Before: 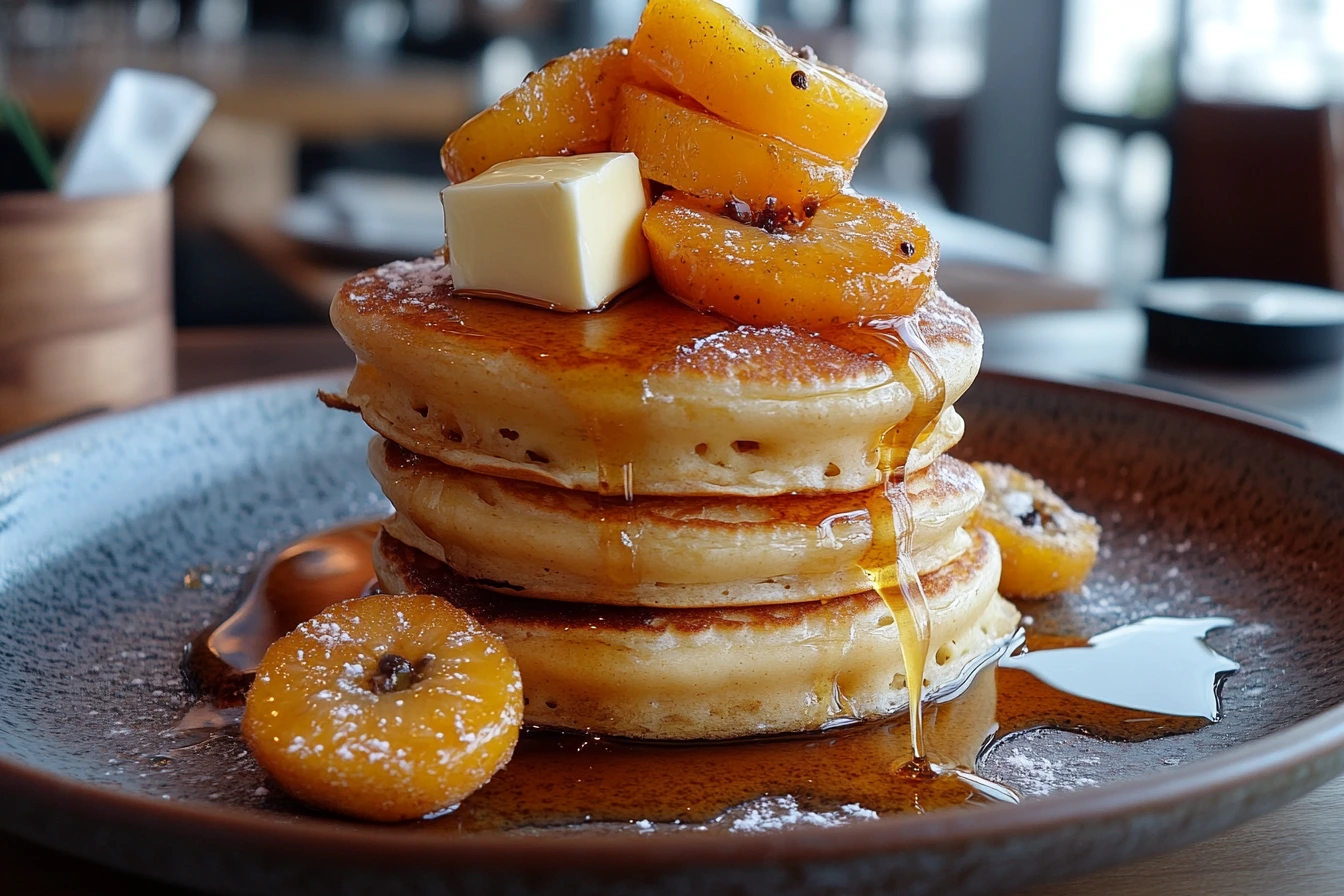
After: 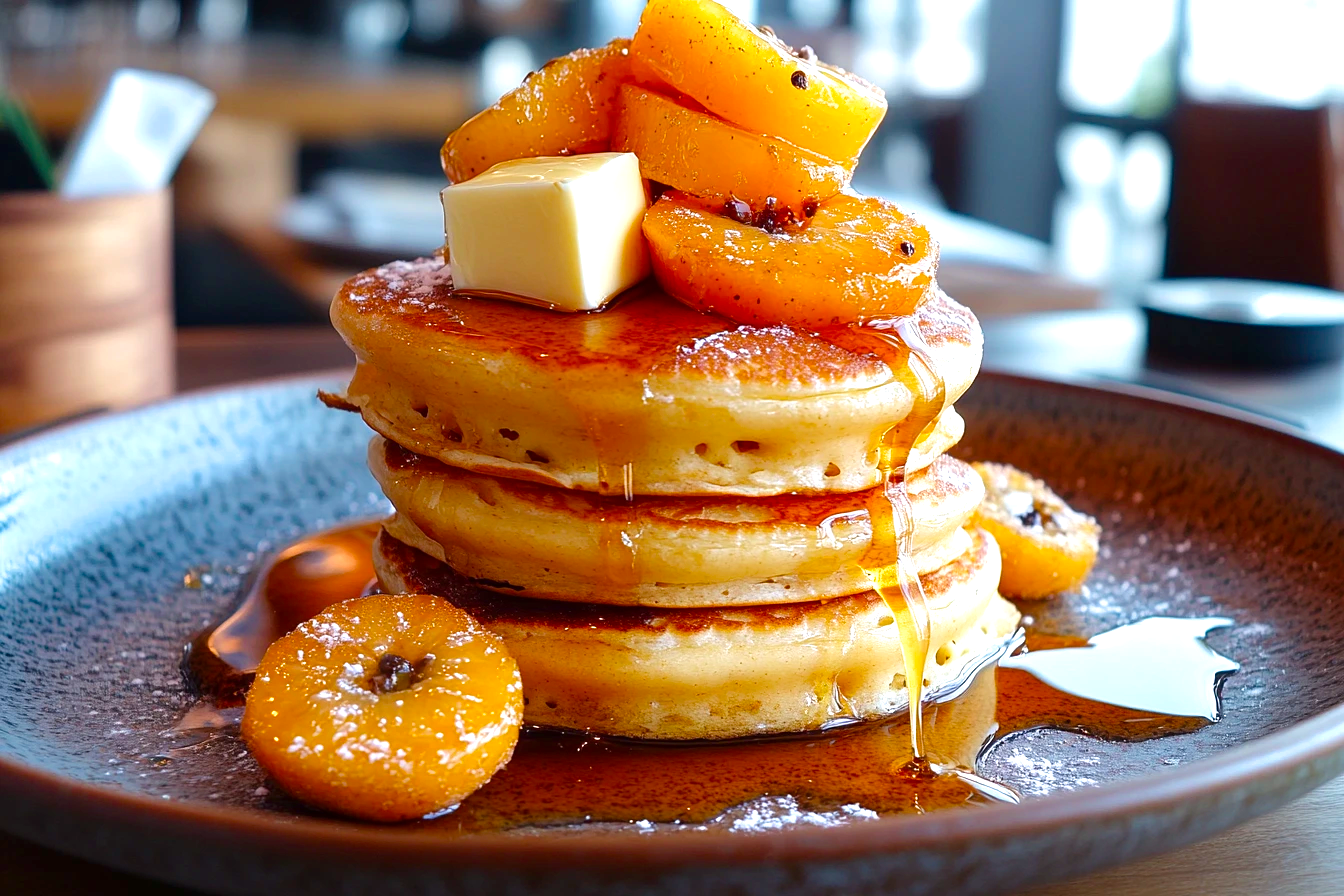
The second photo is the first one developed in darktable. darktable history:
exposure: black level correction 0, exposure 0.7 EV, compensate exposure bias true, compensate highlight preservation false
velvia: strength 32%, mid-tones bias 0.2
